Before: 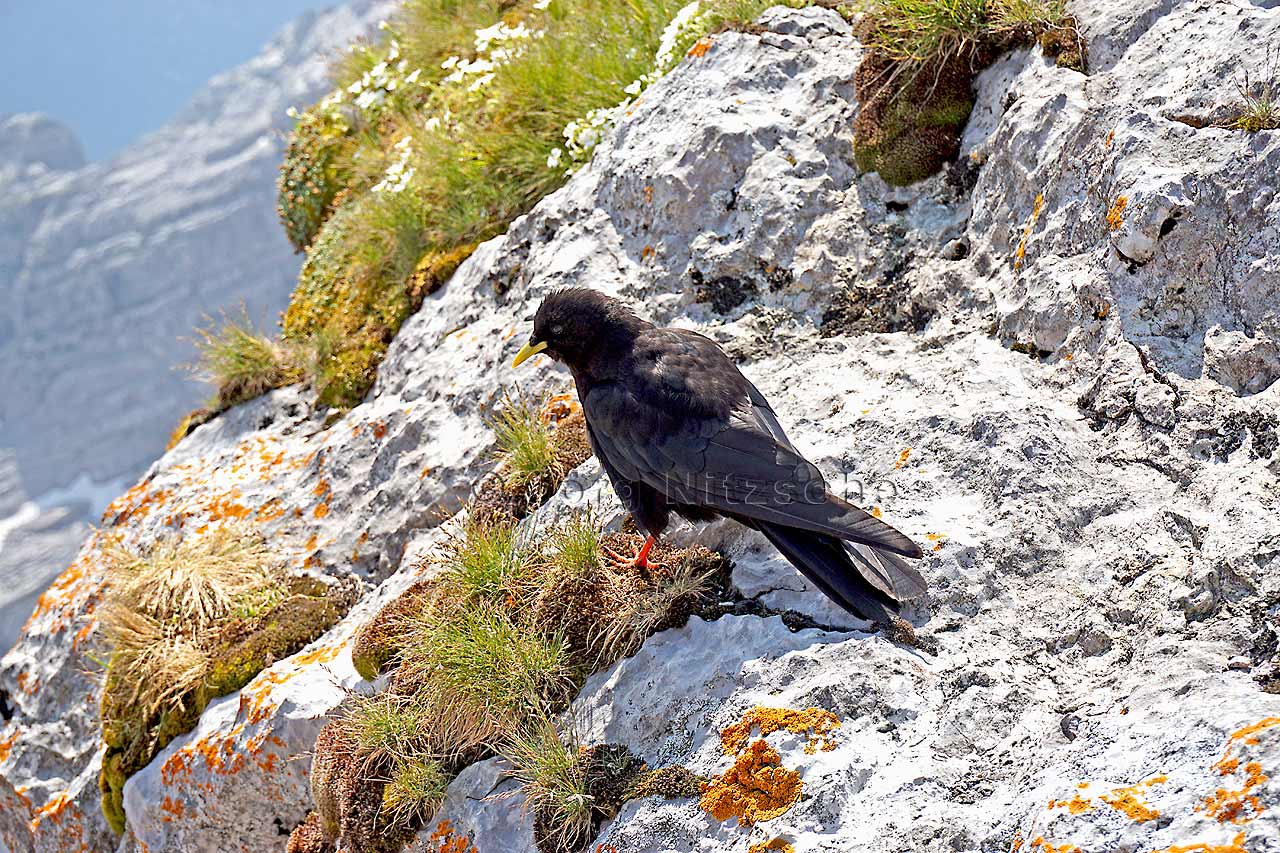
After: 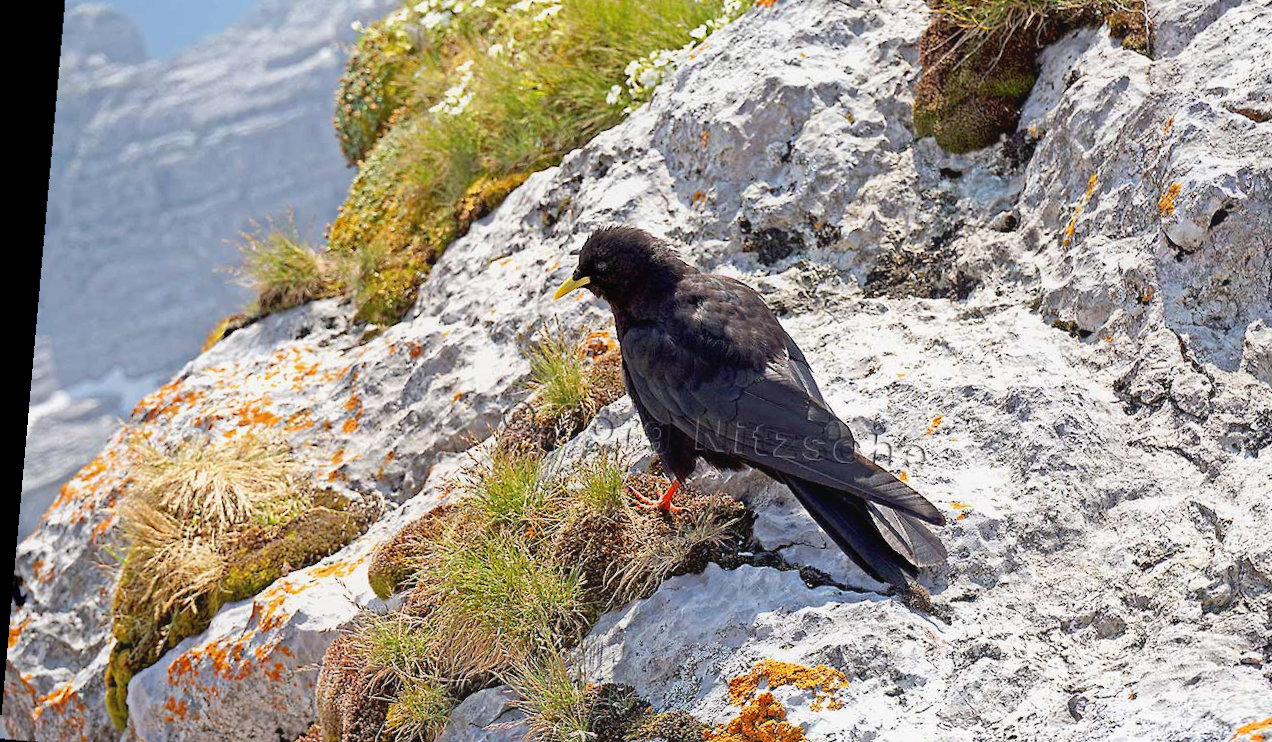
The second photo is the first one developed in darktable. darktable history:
rotate and perspective: rotation 5.12°, automatic cropping off
contrast equalizer: octaves 7, y [[0.6 ×6], [0.55 ×6], [0 ×6], [0 ×6], [0 ×6]], mix -0.3
crop and rotate: angle 0.03°, top 11.643%, right 5.651%, bottom 11.189%
